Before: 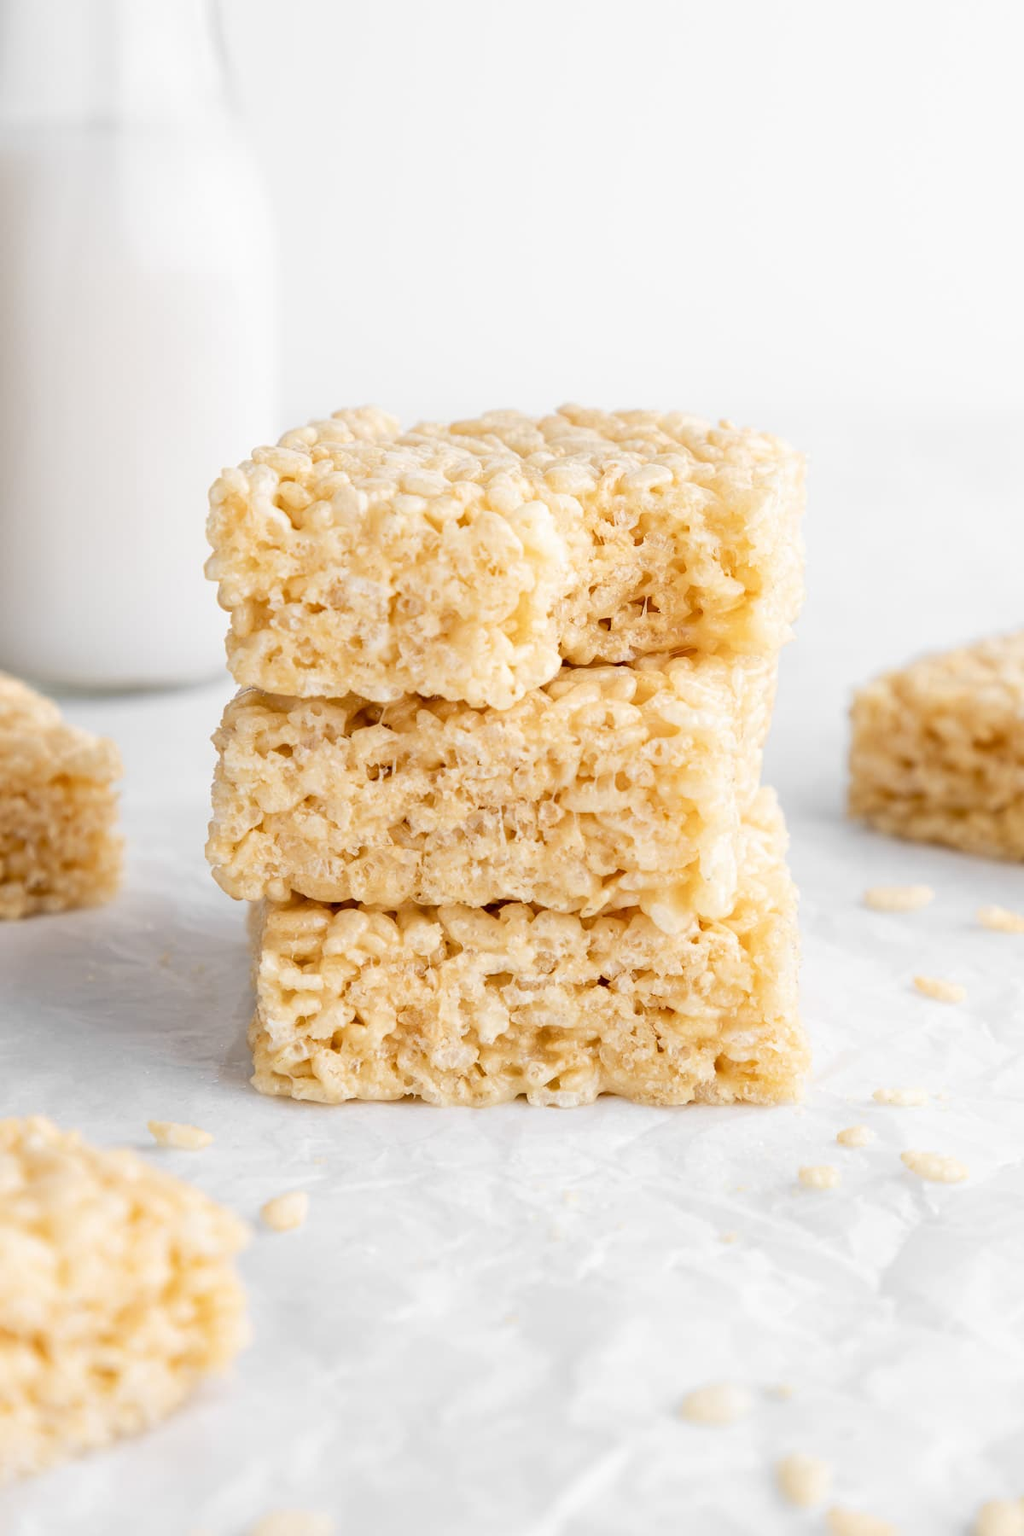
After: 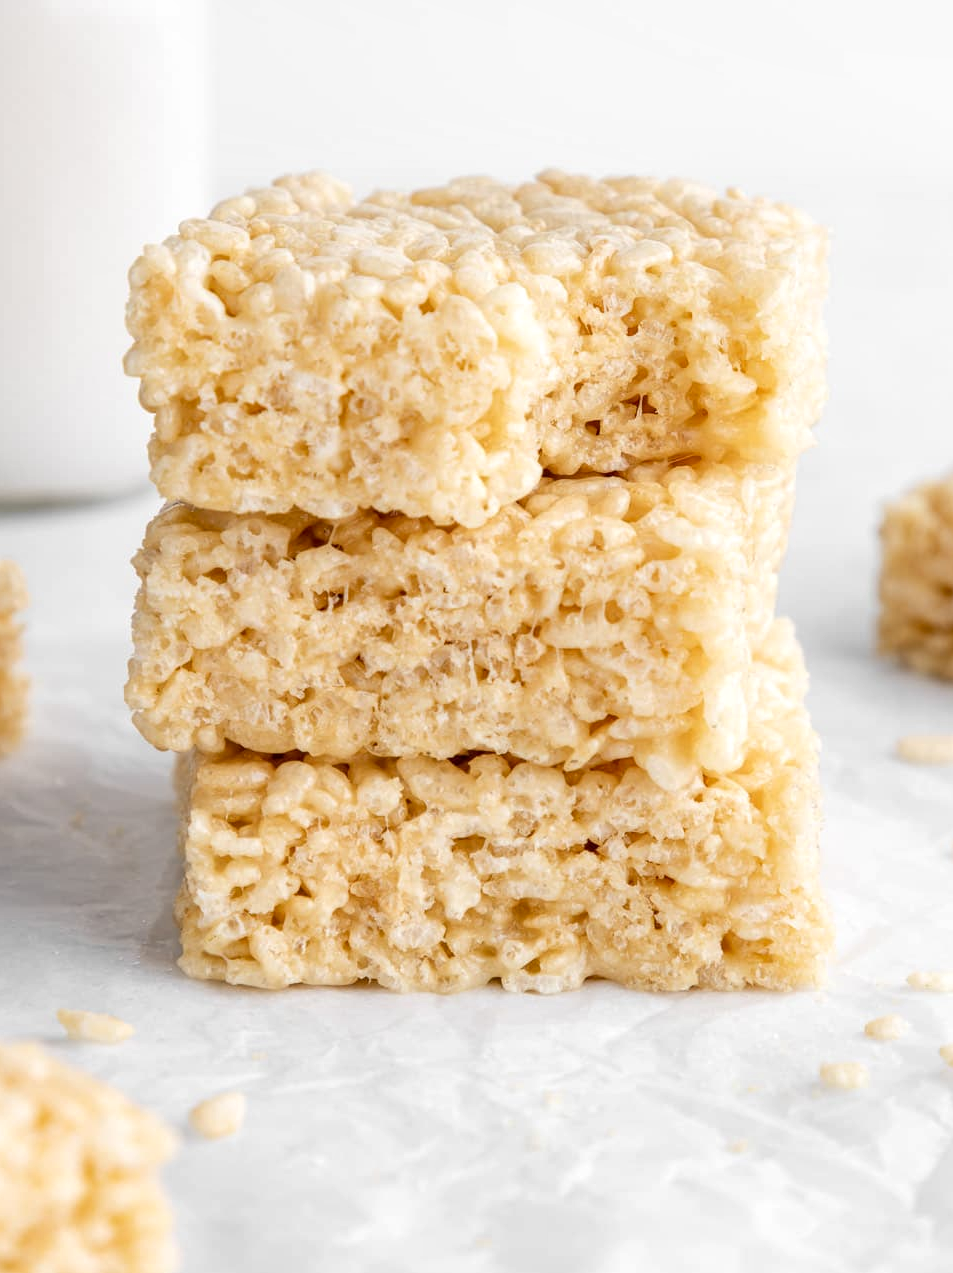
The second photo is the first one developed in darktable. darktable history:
local contrast: on, module defaults
crop: left 9.712%, top 16.928%, right 10.845%, bottom 12.332%
